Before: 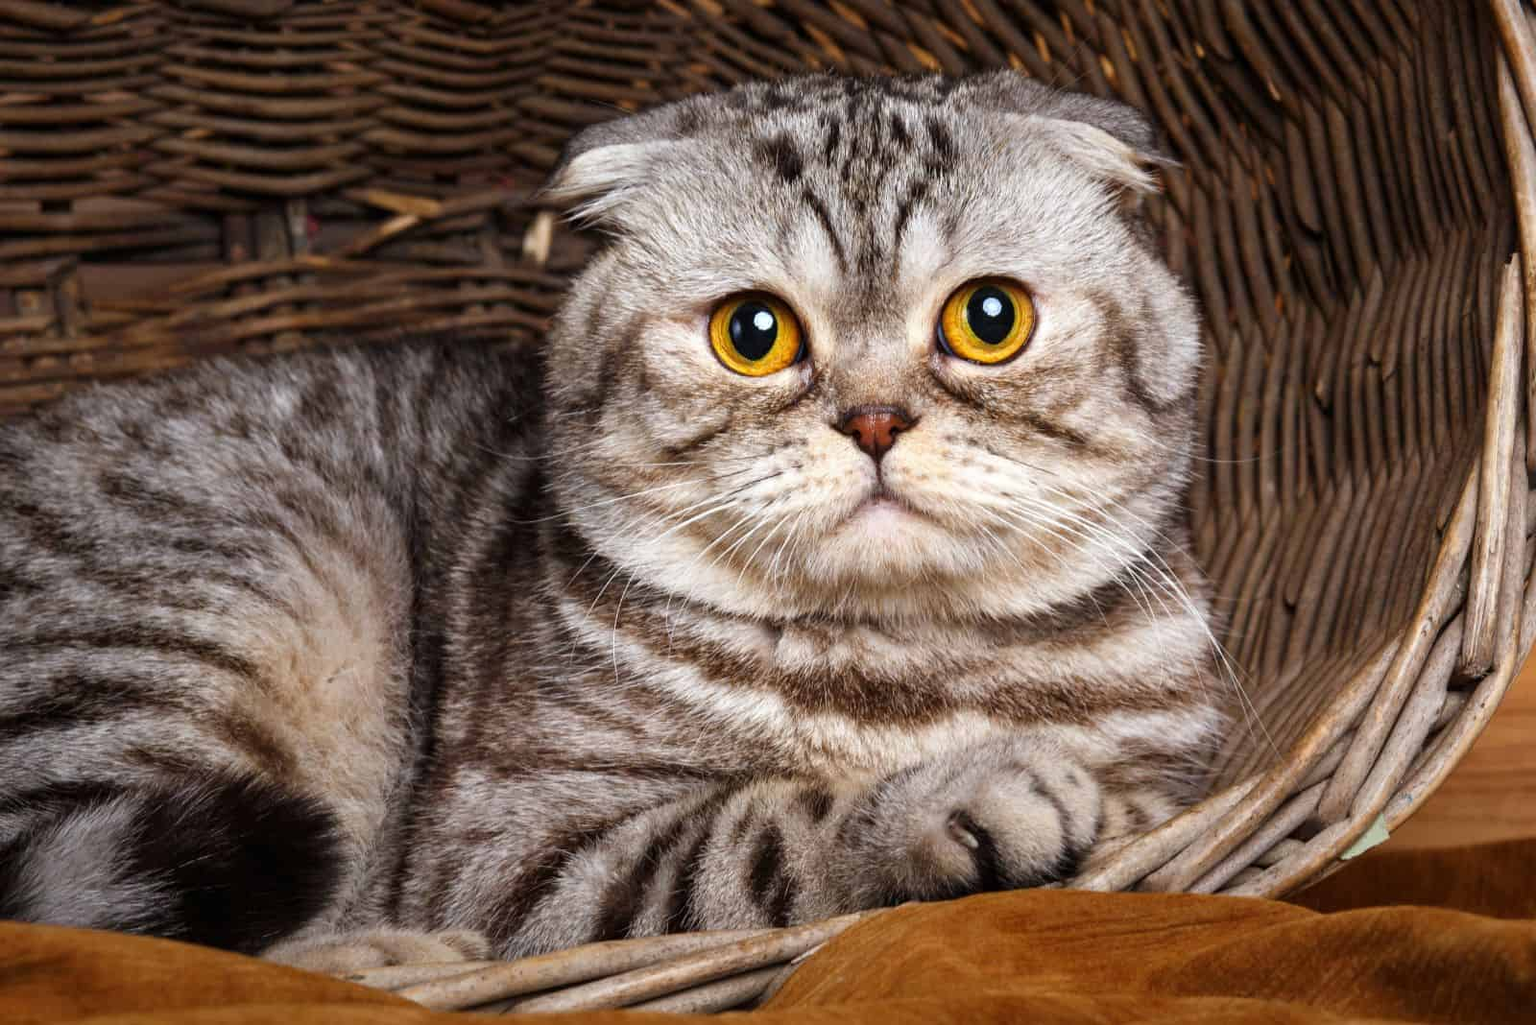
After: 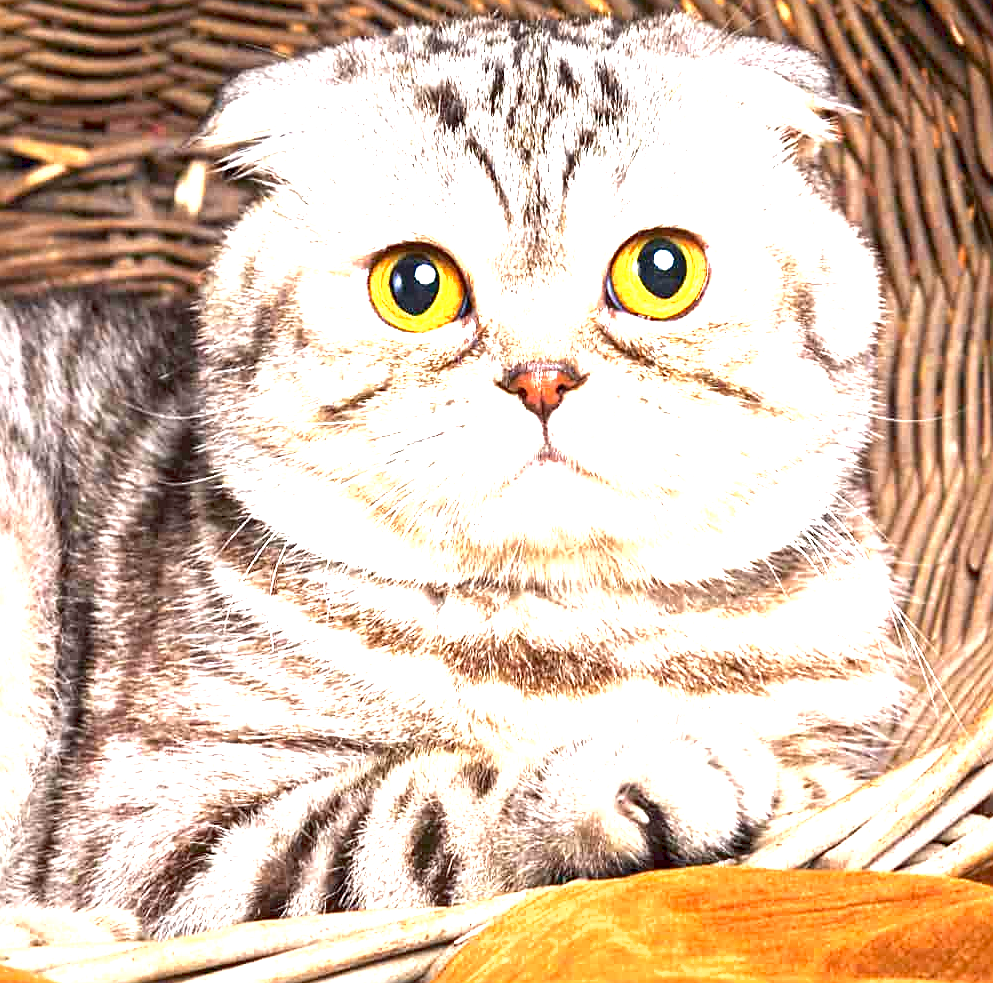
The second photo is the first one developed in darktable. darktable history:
exposure: black level correction 0.001, exposure 2.616 EV, compensate highlight preservation false
sharpen: amount 0.492
shadows and highlights: shadows 62.69, white point adjustment 0.309, highlights -34.18, compress 84.07%
crop and rotate: left 23.19%, top 5.621%, right 14.735%, bottom 2.321%
